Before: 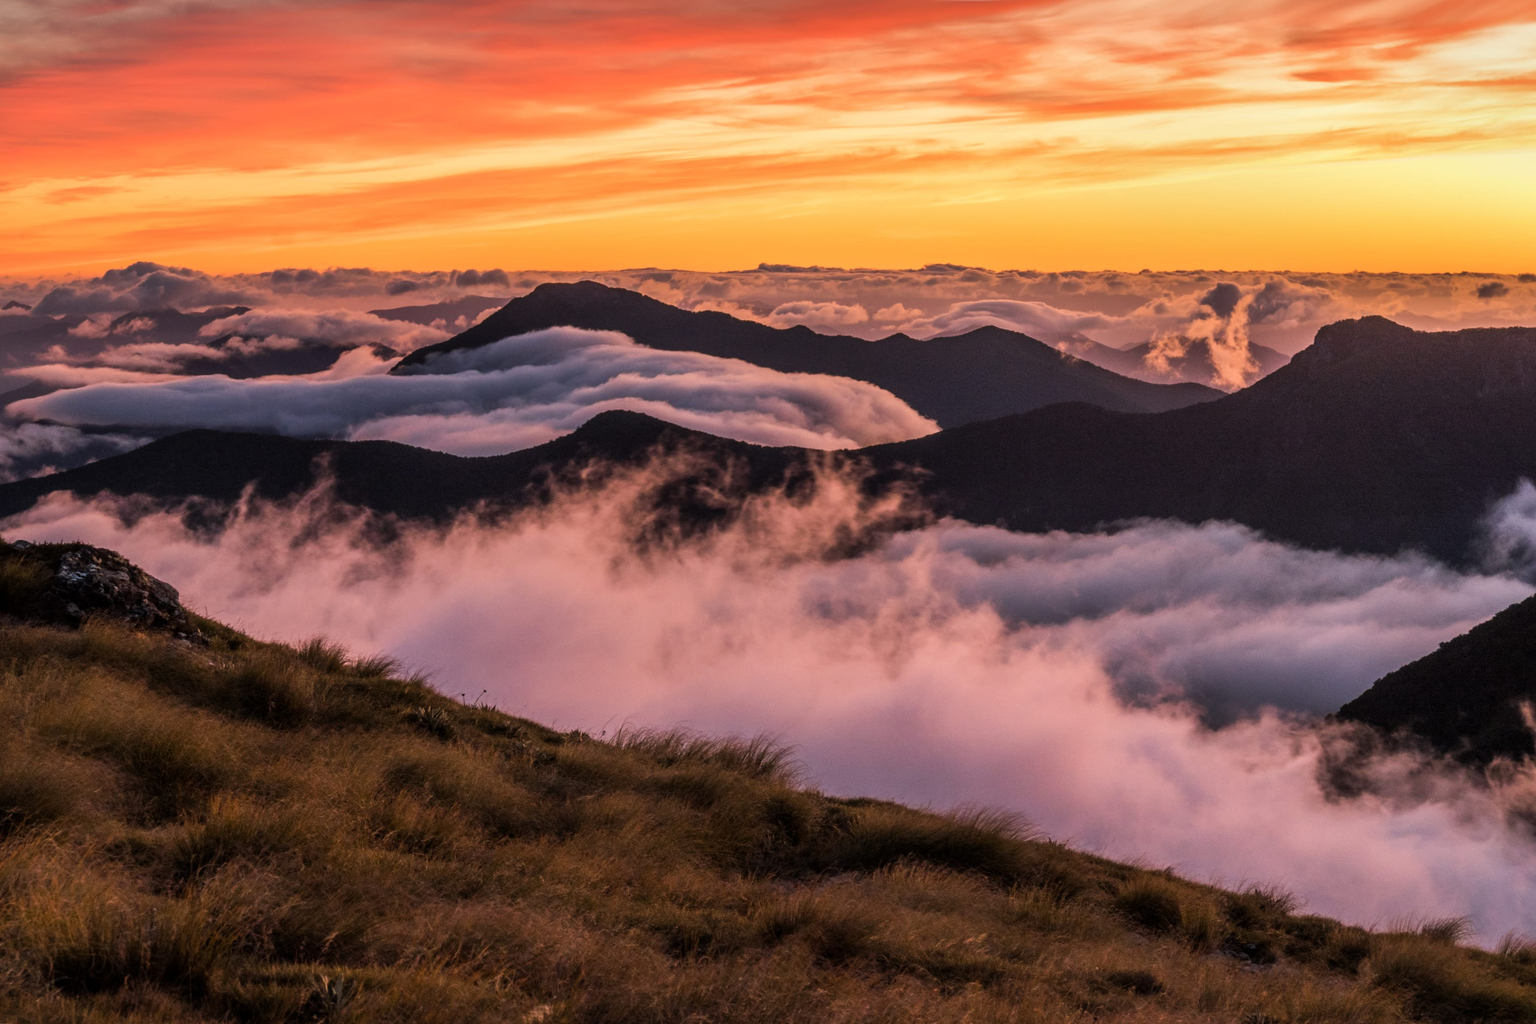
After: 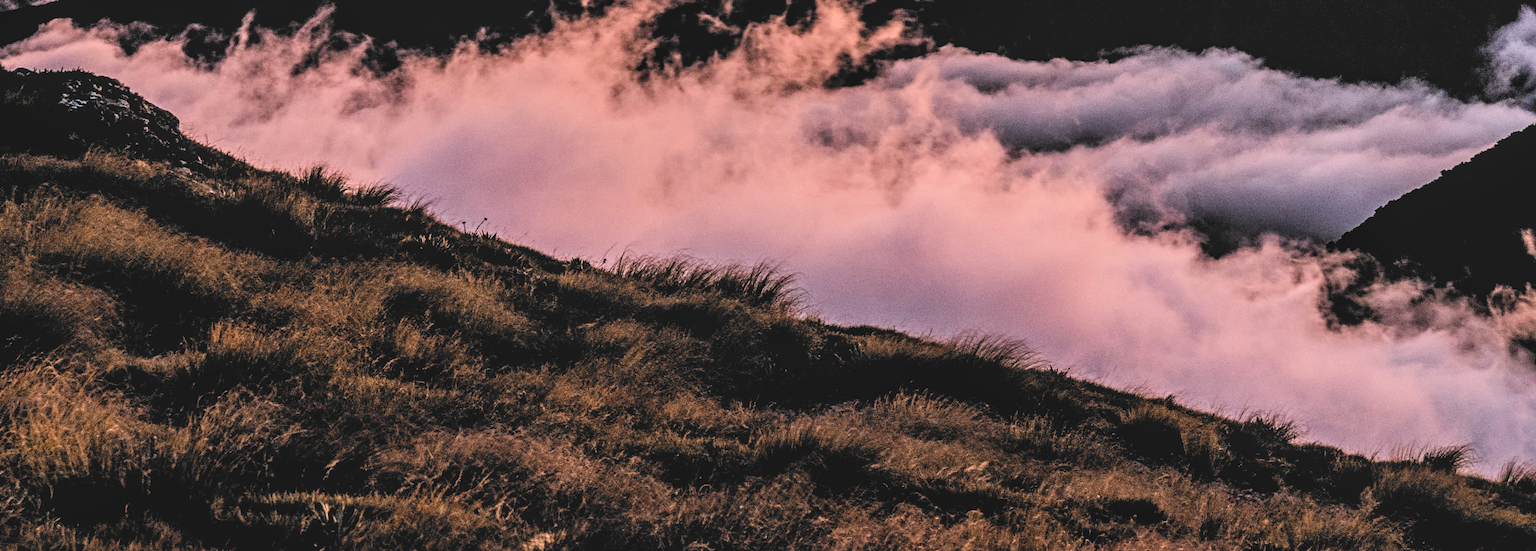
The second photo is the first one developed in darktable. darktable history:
crop and rotate: top 46.197%, right 0.091%
contrast equalizer: y [[0.5, 0.542, 0.583, 0.625, 0.667, 0.708], [0.5 ×6], [0.5 ×6], [0 ×6], [0 ×6]]
local contrast: on, module defaults
filmic rgb: black relative exposure -5.06 EV, white relative exposure 3.99 EV, hardness 2.91, contrast 1.297, highlights saturation mix -30.88%, color science v6 (2022)
levels: levels [0, 0.445, 1]
contrast brightness saturation: contrast -0.101, saturation -0.103
